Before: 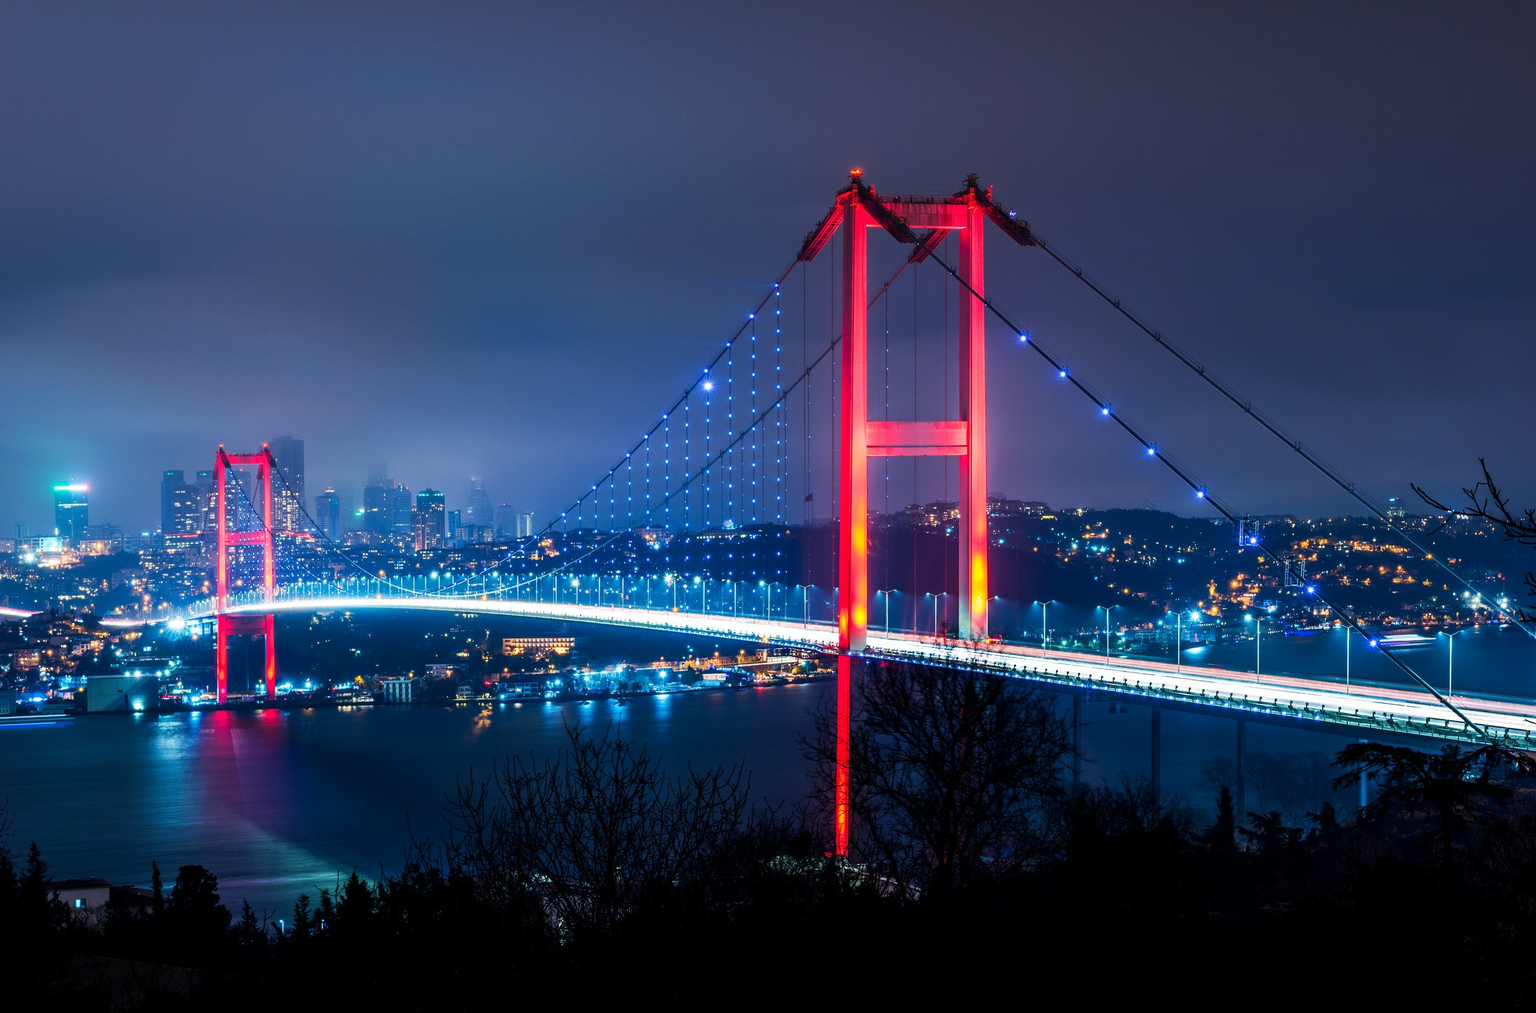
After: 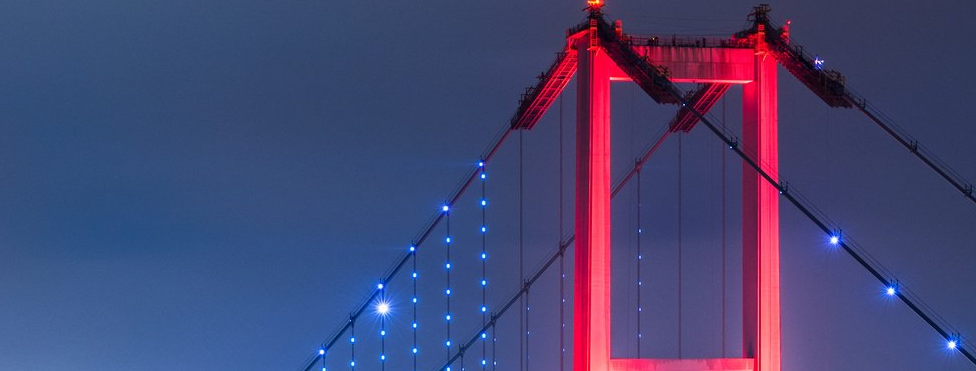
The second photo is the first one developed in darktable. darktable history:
crop: left 28.69%, top 16.84%, right 26.866%, bottom 57.55%
